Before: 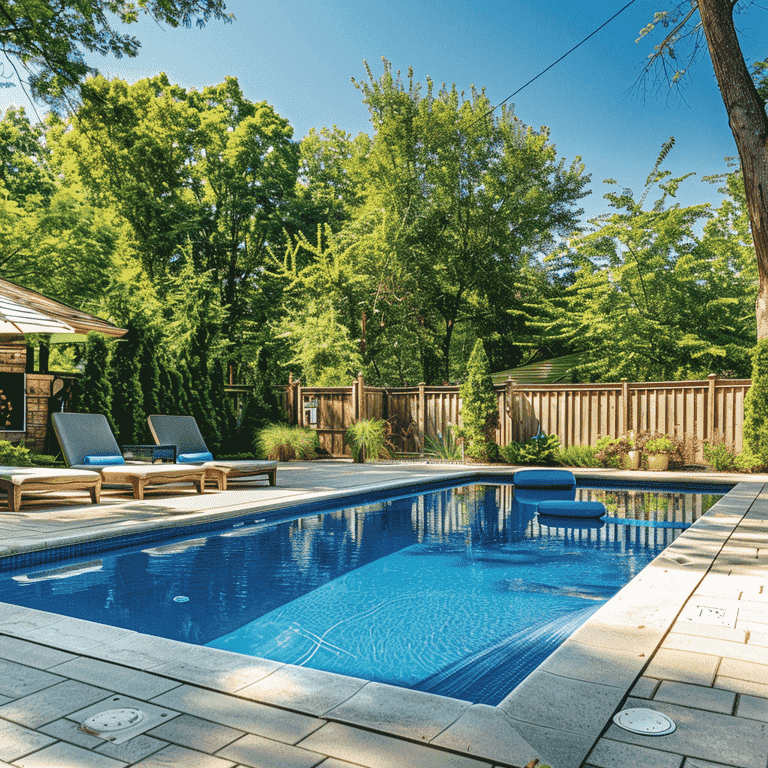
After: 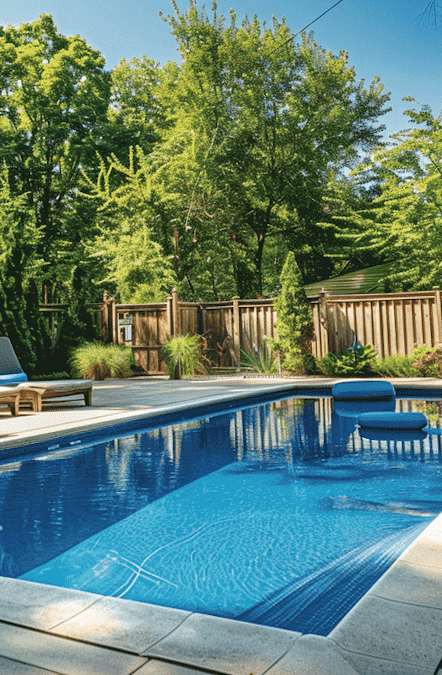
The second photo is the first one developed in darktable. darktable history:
crop and rotate: left 22.918%, top 5.629%, right 14.711%, bottom 2.247%
rotate and perspective: rotation -1.68°, lens shift (vertical) -0.146, crop left 0.049, crop right 0.912, crop top 0.032, crop bottom 0.96
